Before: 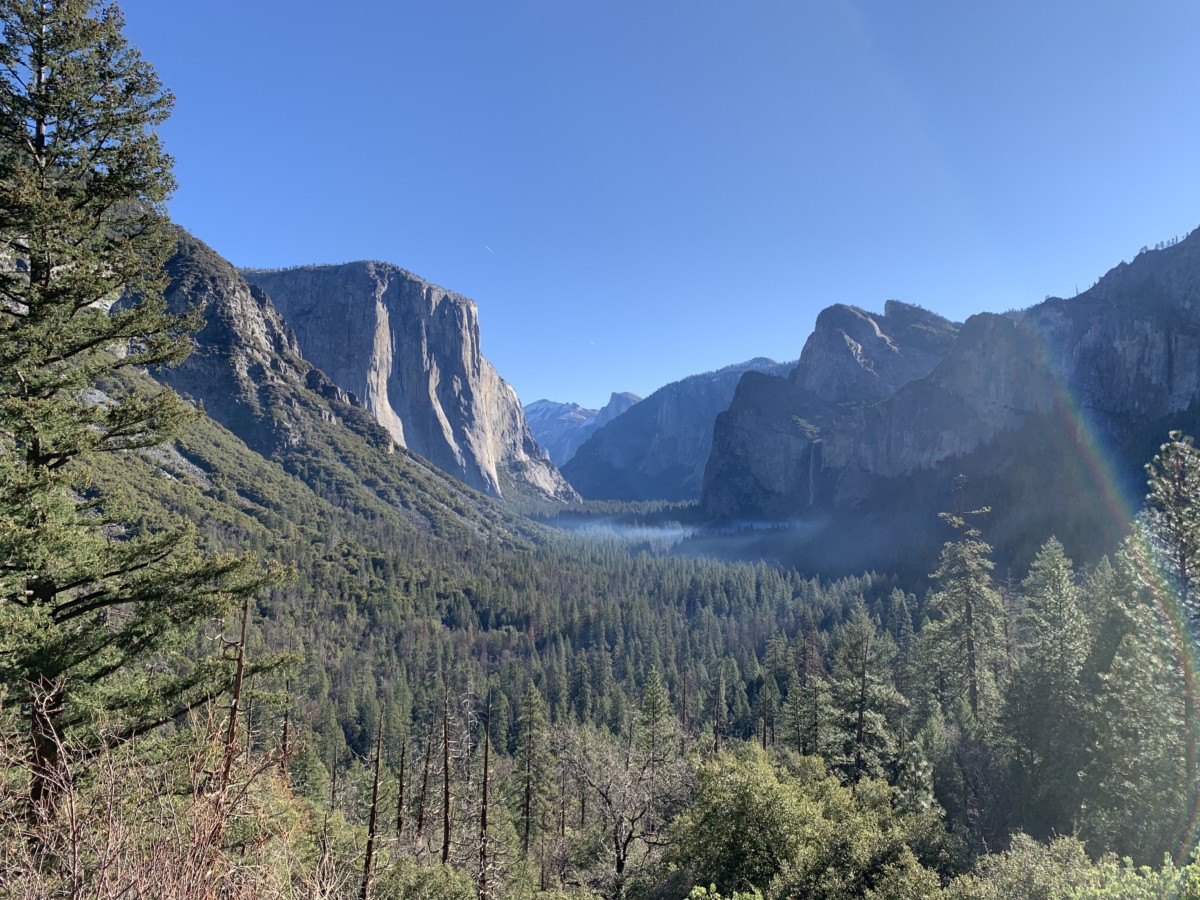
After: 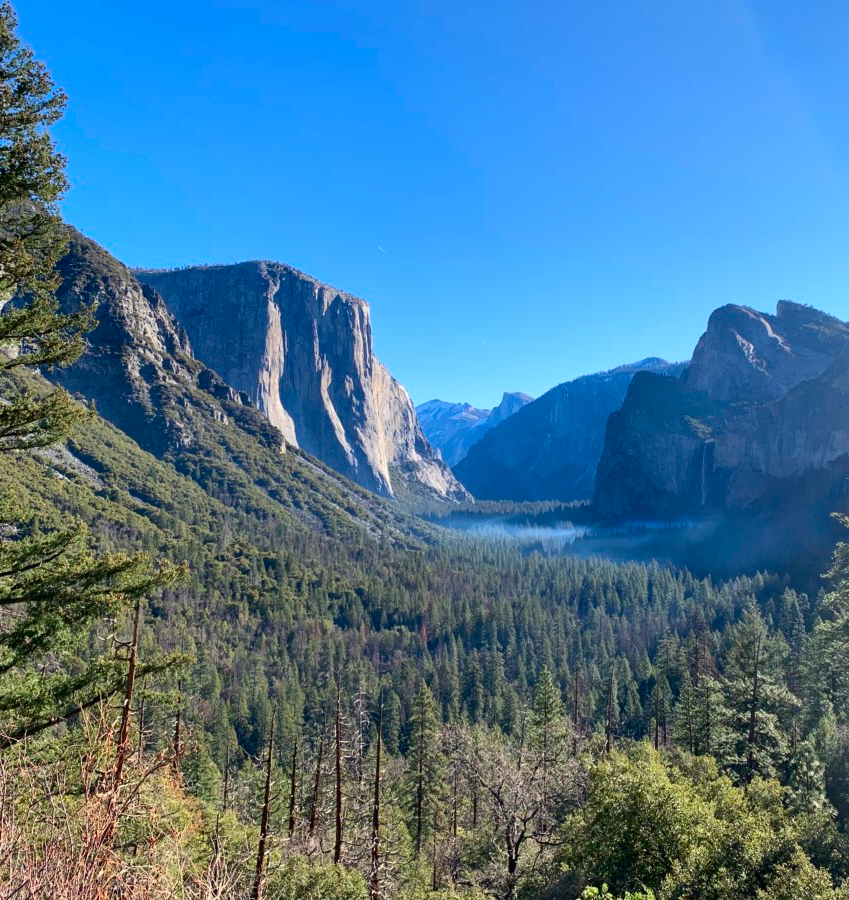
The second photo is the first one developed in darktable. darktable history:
crop and rotate: left 9.061%, right 20.142%
contrast brightness saturation: contrast 0.16, saturation 0.32
